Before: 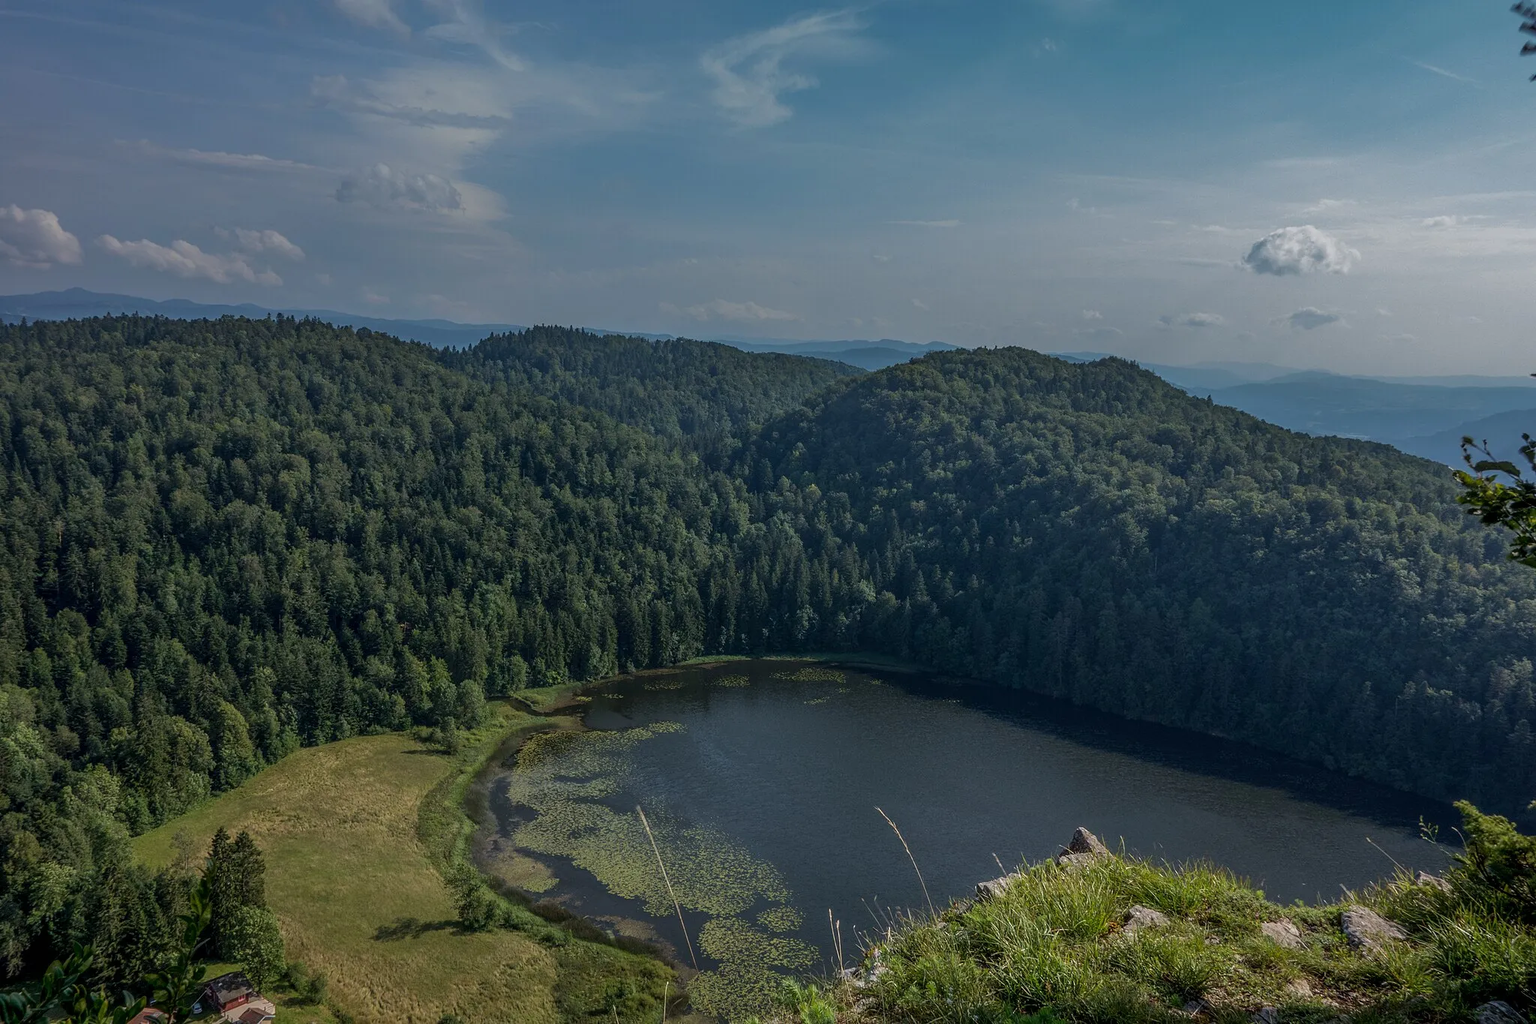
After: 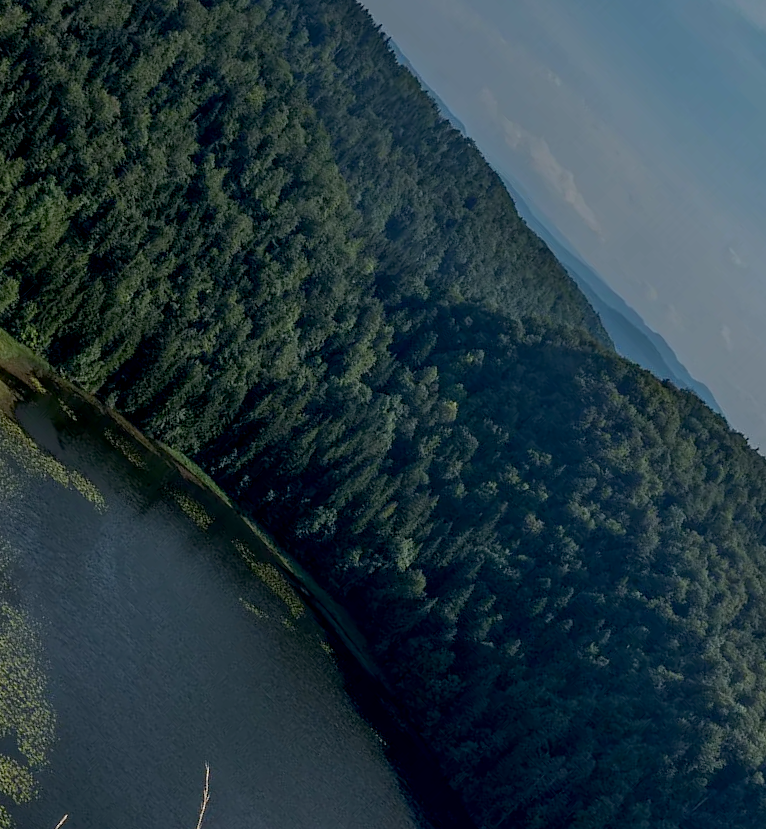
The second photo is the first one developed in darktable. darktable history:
crop and rotate: angle -45.59°, top 16.798%, right 0.874%, bottom 11.743%
exposure: black level correction 0.009, compensate highlight preservation false
